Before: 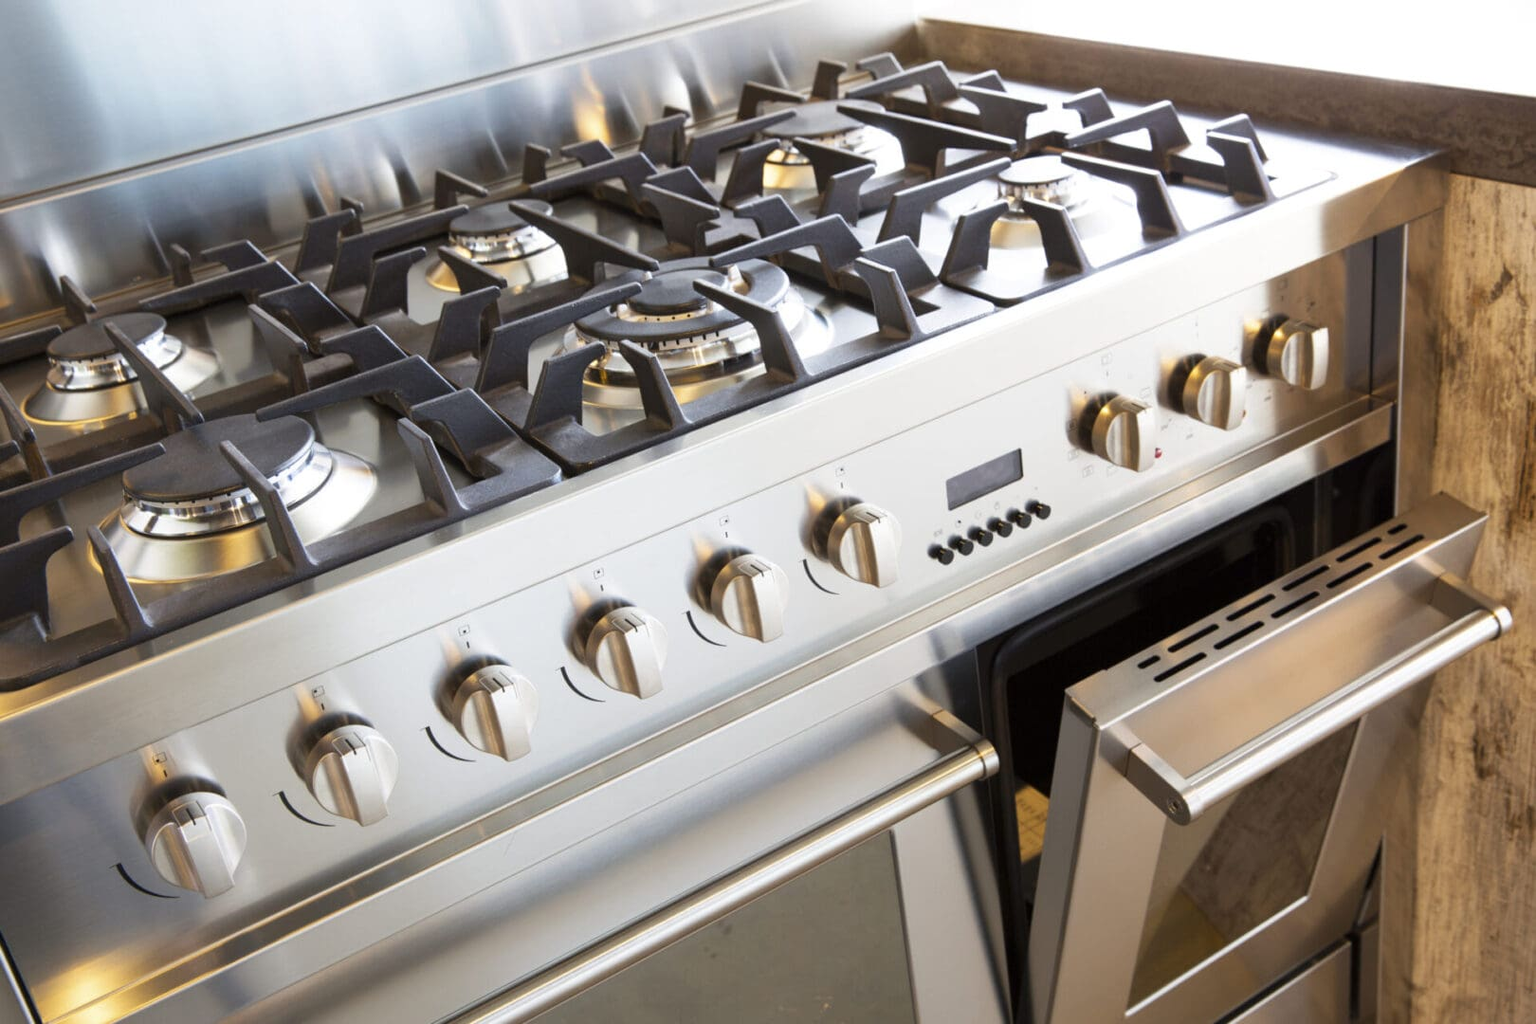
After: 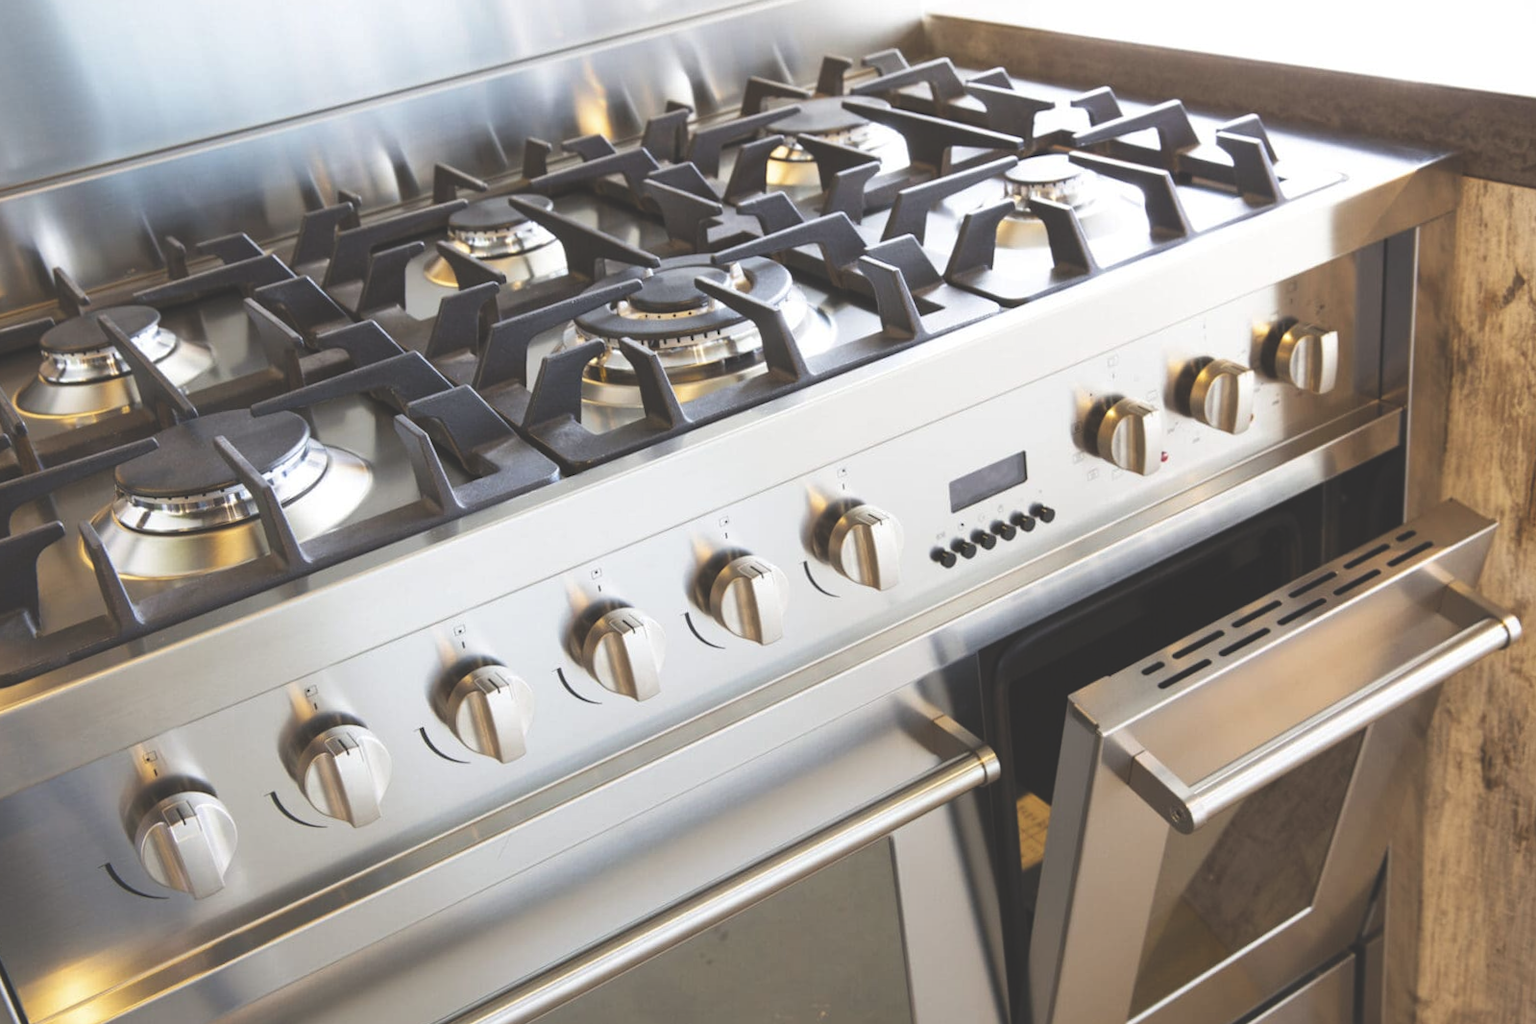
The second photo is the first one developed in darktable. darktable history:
exposure: black level correction -0.028, compensate highlight preservation false
crop and rotate: angle -0.5°
